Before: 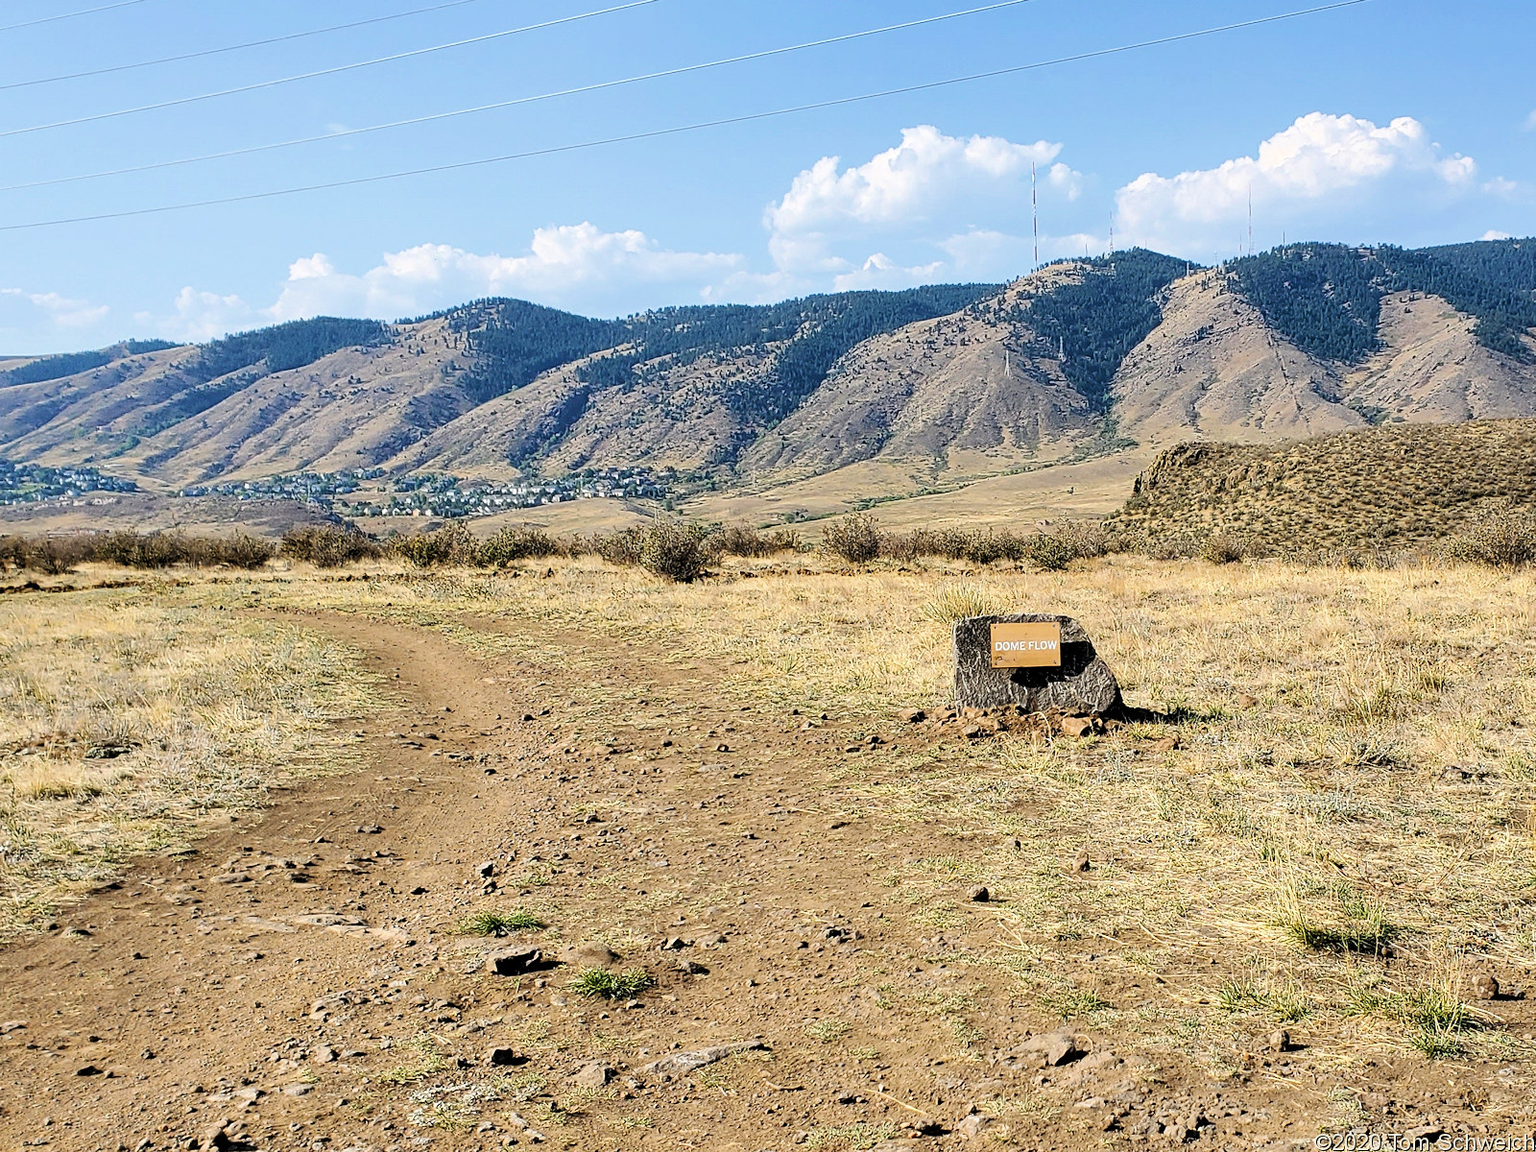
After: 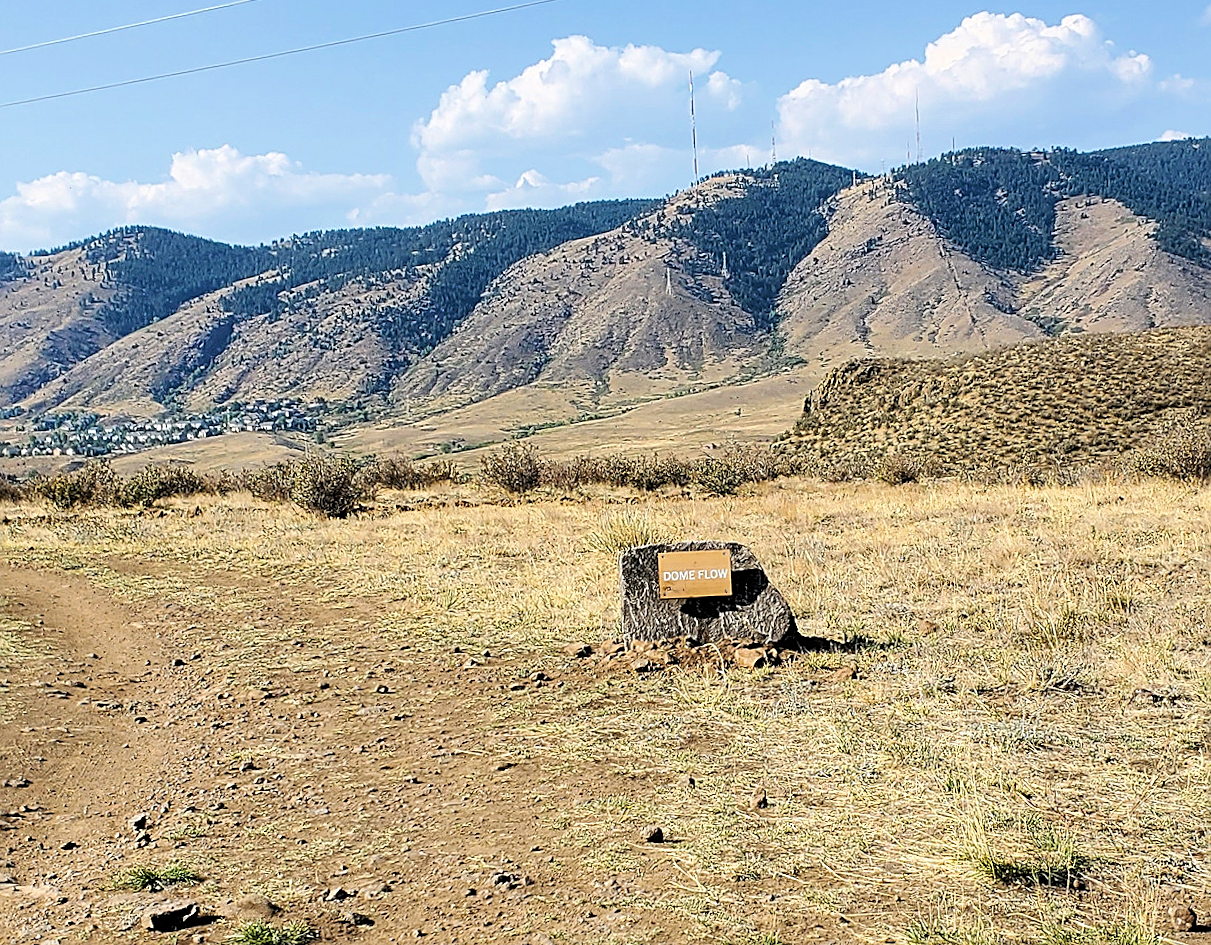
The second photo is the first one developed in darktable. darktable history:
crop: left 23.095%, top 5.827%, bottom 11.854%
rotate and perspective: rotation -1.42°, crop left 0.016, crop right 0.984, crop top 0.035, crop bottom 0.965
sharpen: on, module defaults
